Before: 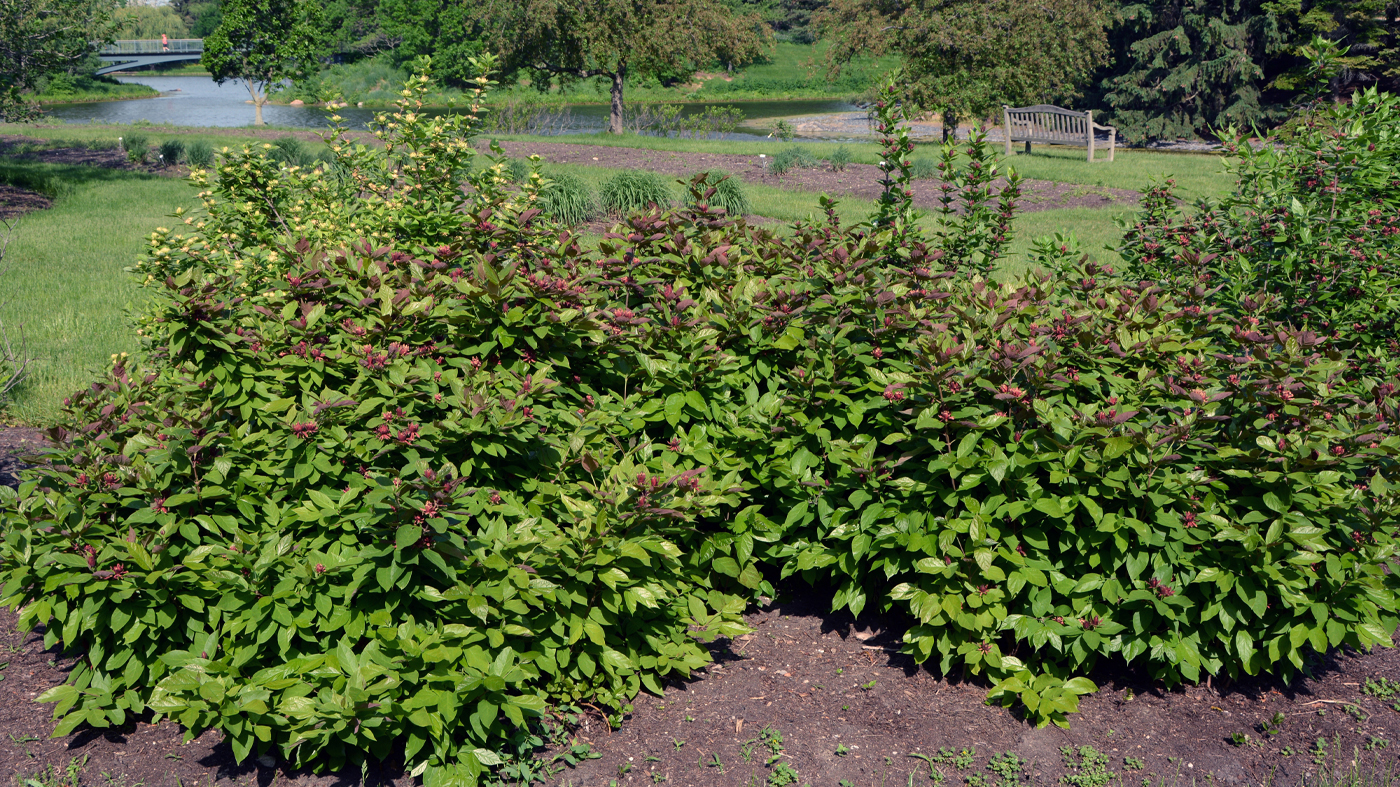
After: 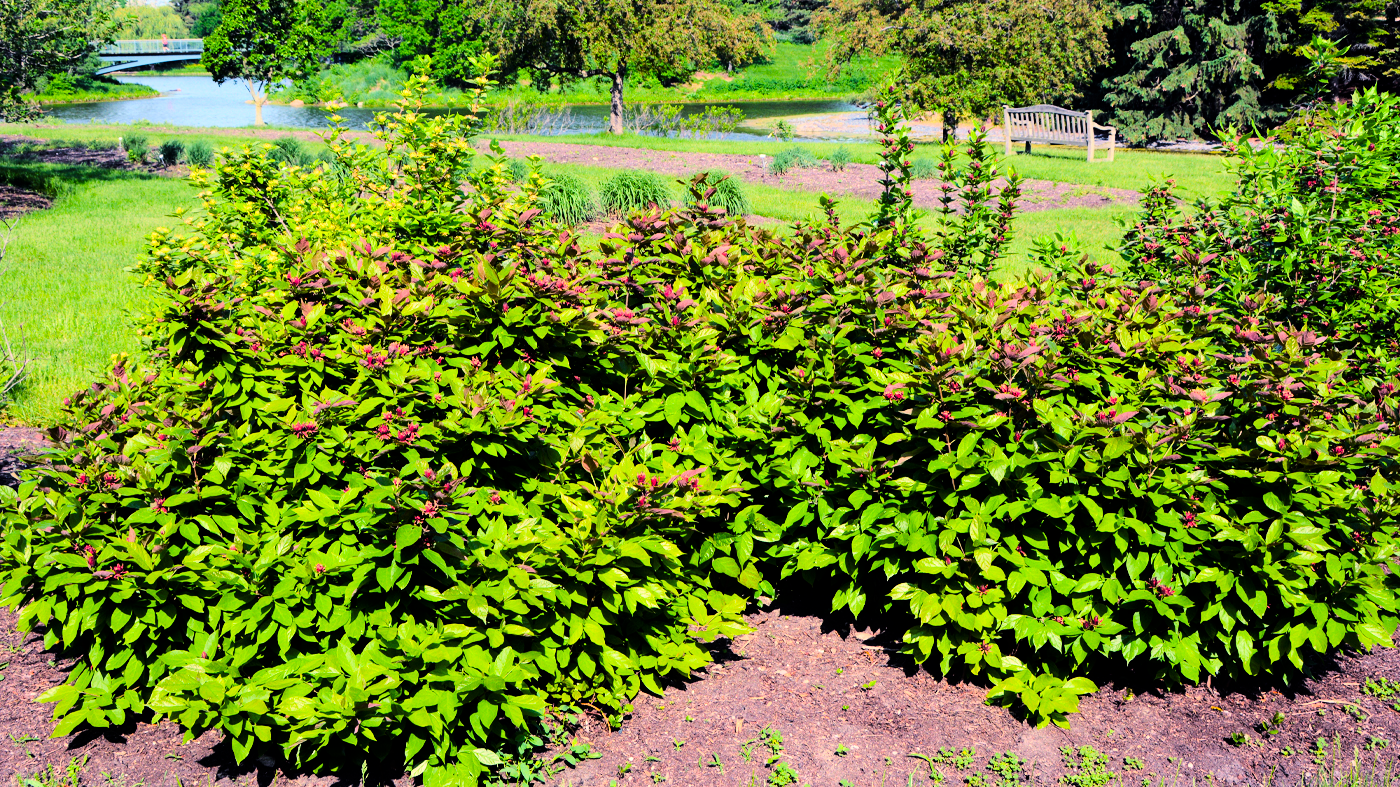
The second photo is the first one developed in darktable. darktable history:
tone curve: curves: ch0 [(0, 0) (0.004, 0) (0.133, 0.071) (0.325, 0.456) (0.832, 0.957) (1, 1)], color space Lab, linked channels, preserve colors none
color balance rgb: perceptual saturation grading › global saturation 40%, global vibrance 15%
